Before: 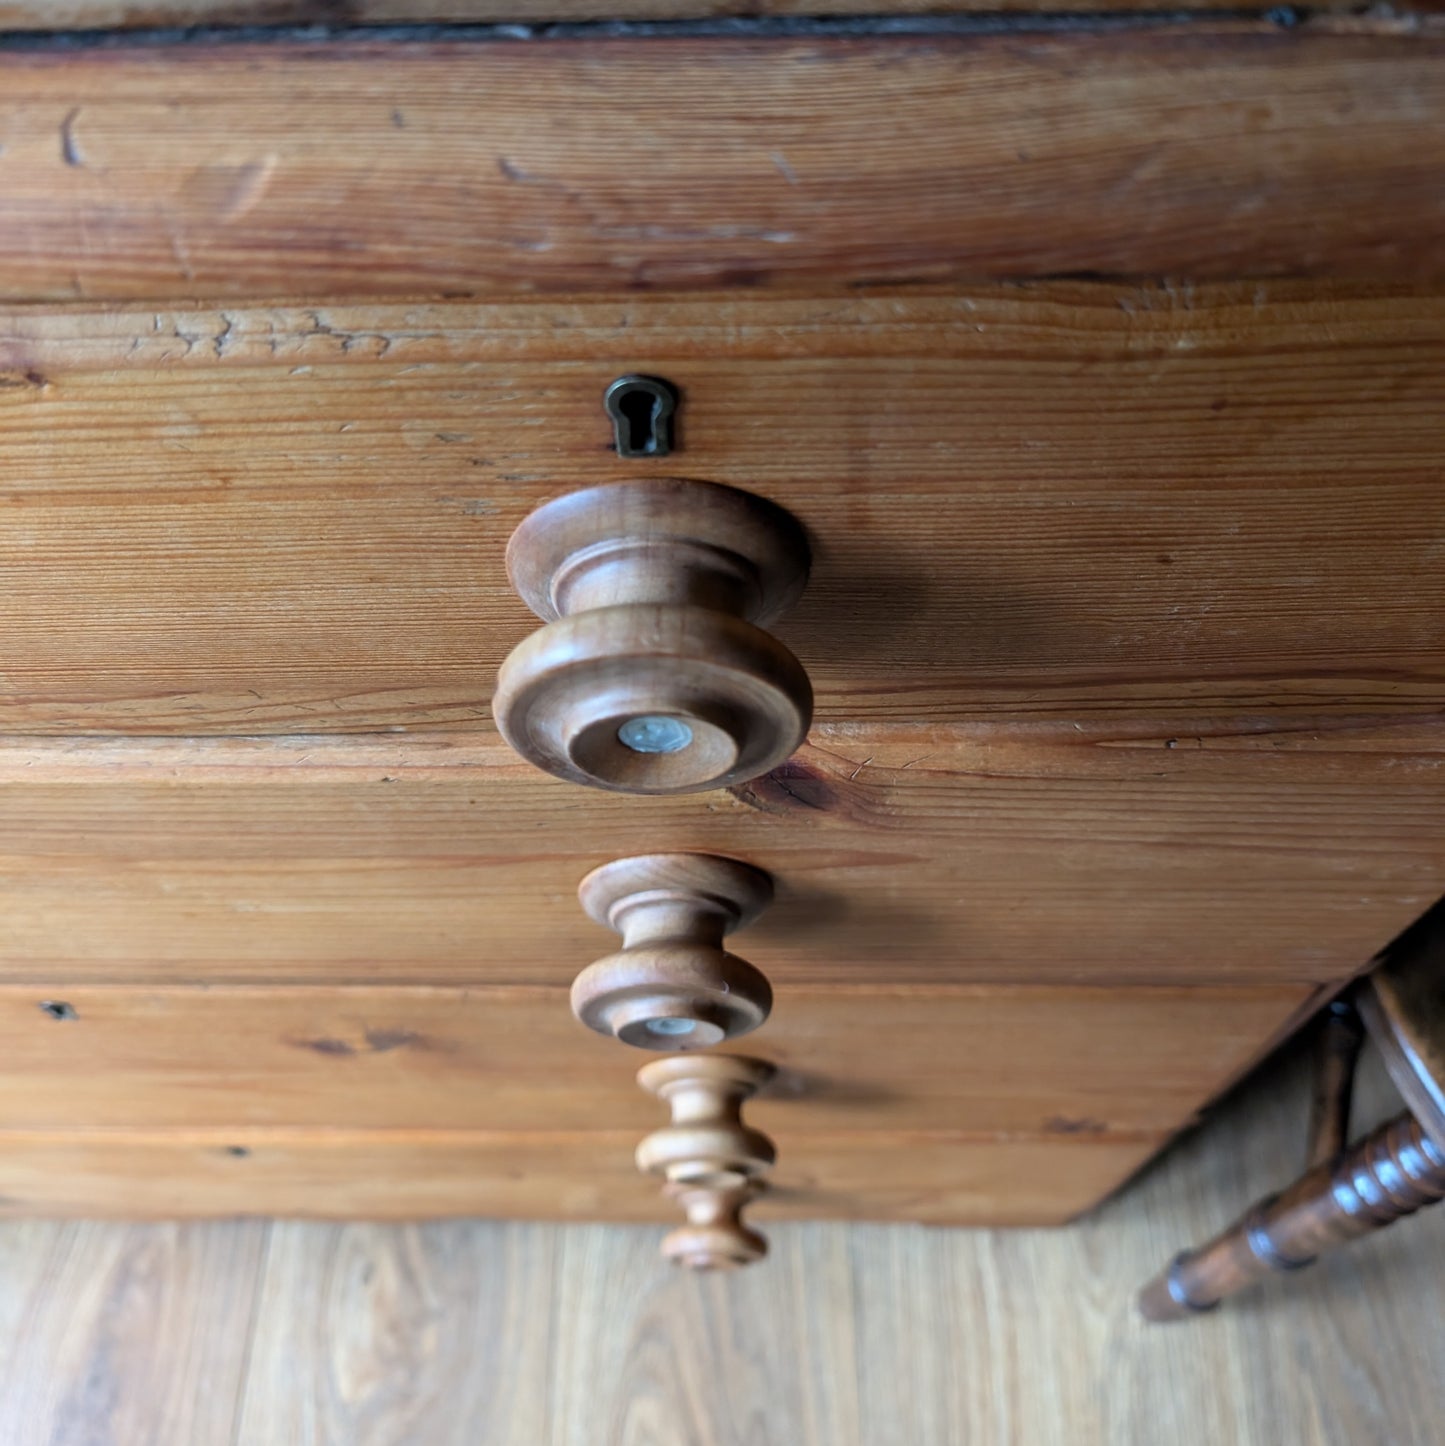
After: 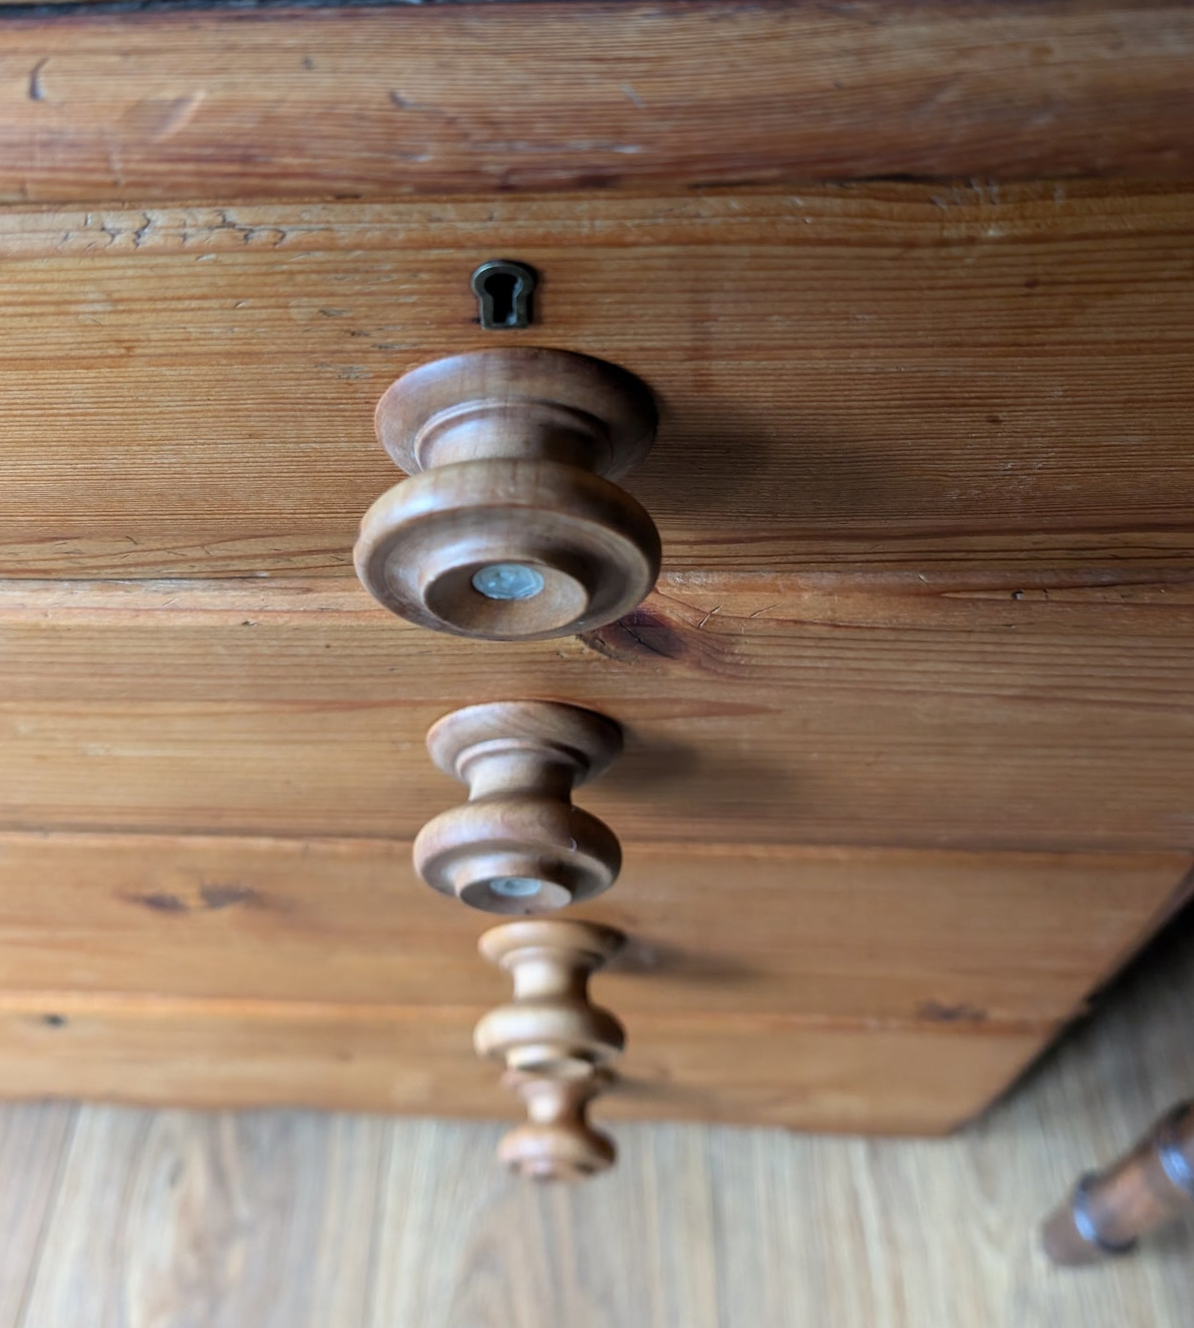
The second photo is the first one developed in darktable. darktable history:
rotate and perspective: rotation 0.72°, lens shift (vertical) -0.352, lens shift (horizontal) -0.051, crop left 0.152, crop right 0.859, crop top 0.019, crop bottom 0.964
crop: top 0.448%, right 0.264%, bottom 5.045%
